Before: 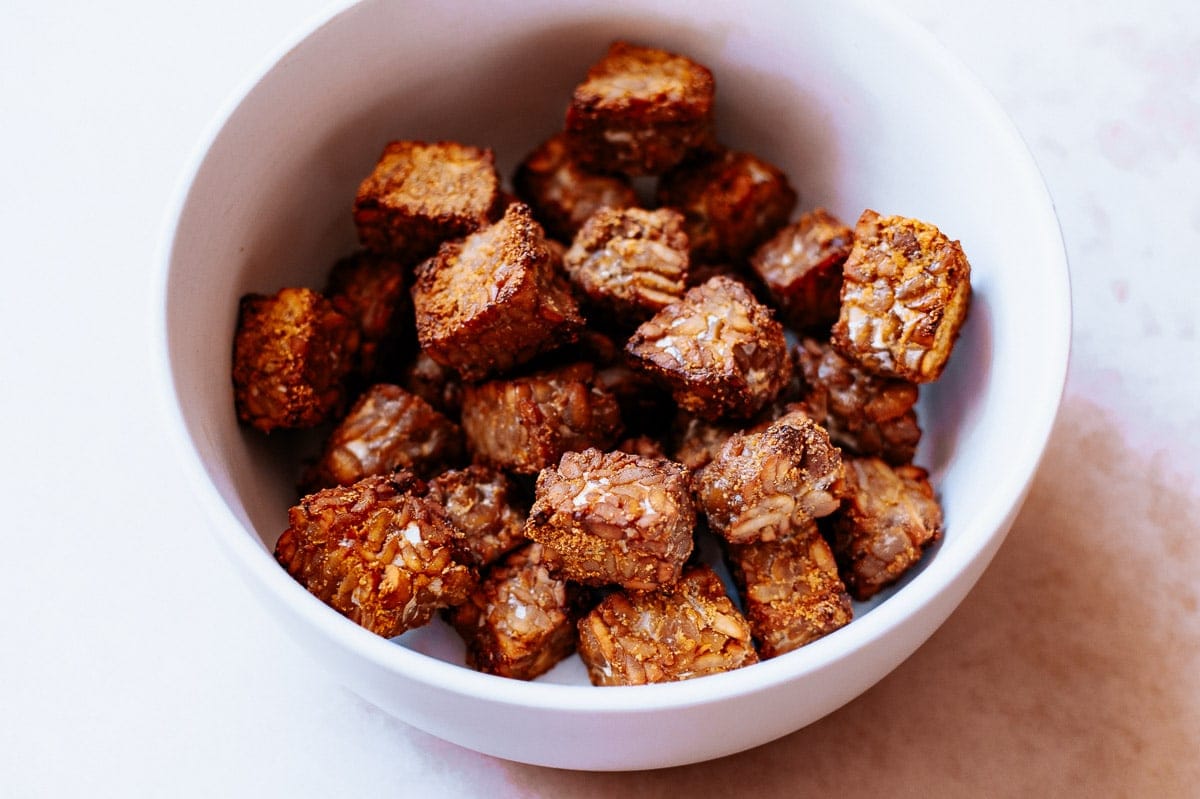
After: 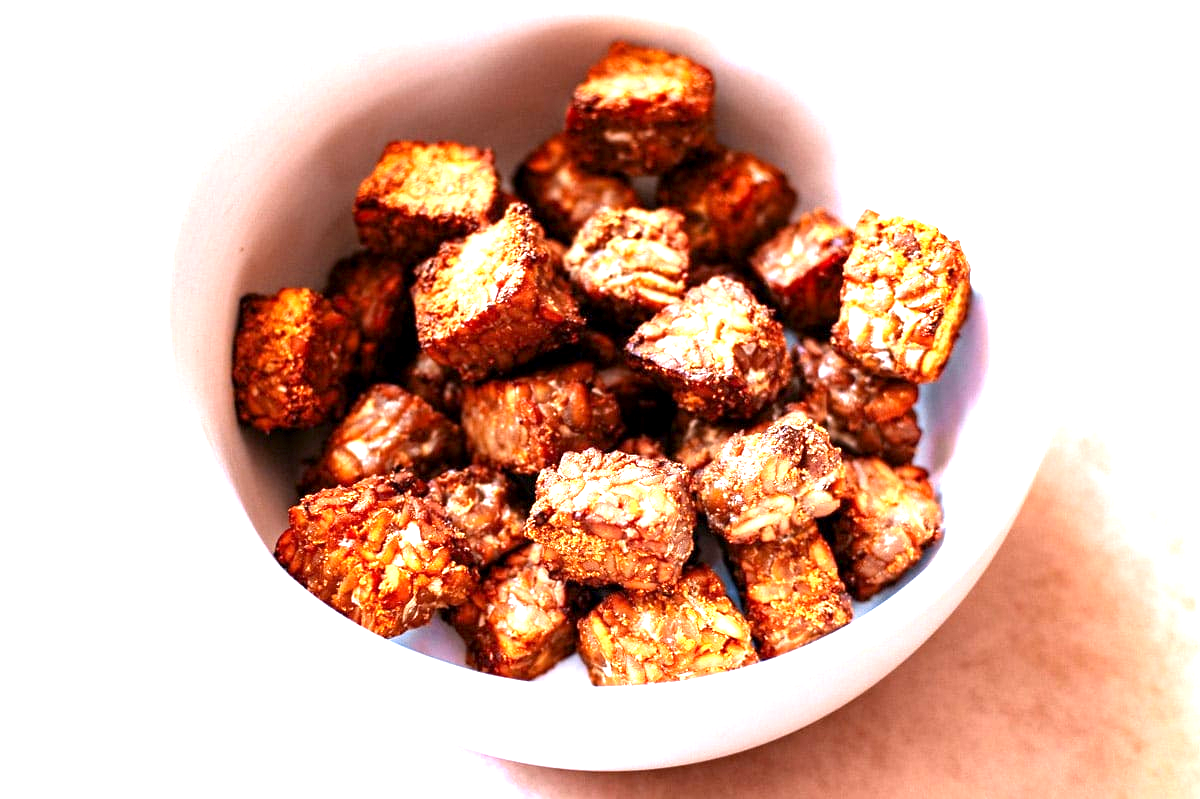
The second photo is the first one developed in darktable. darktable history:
exposure: black level correction 0.001, exposure 1.655 EV, compensate highlight preservation false
